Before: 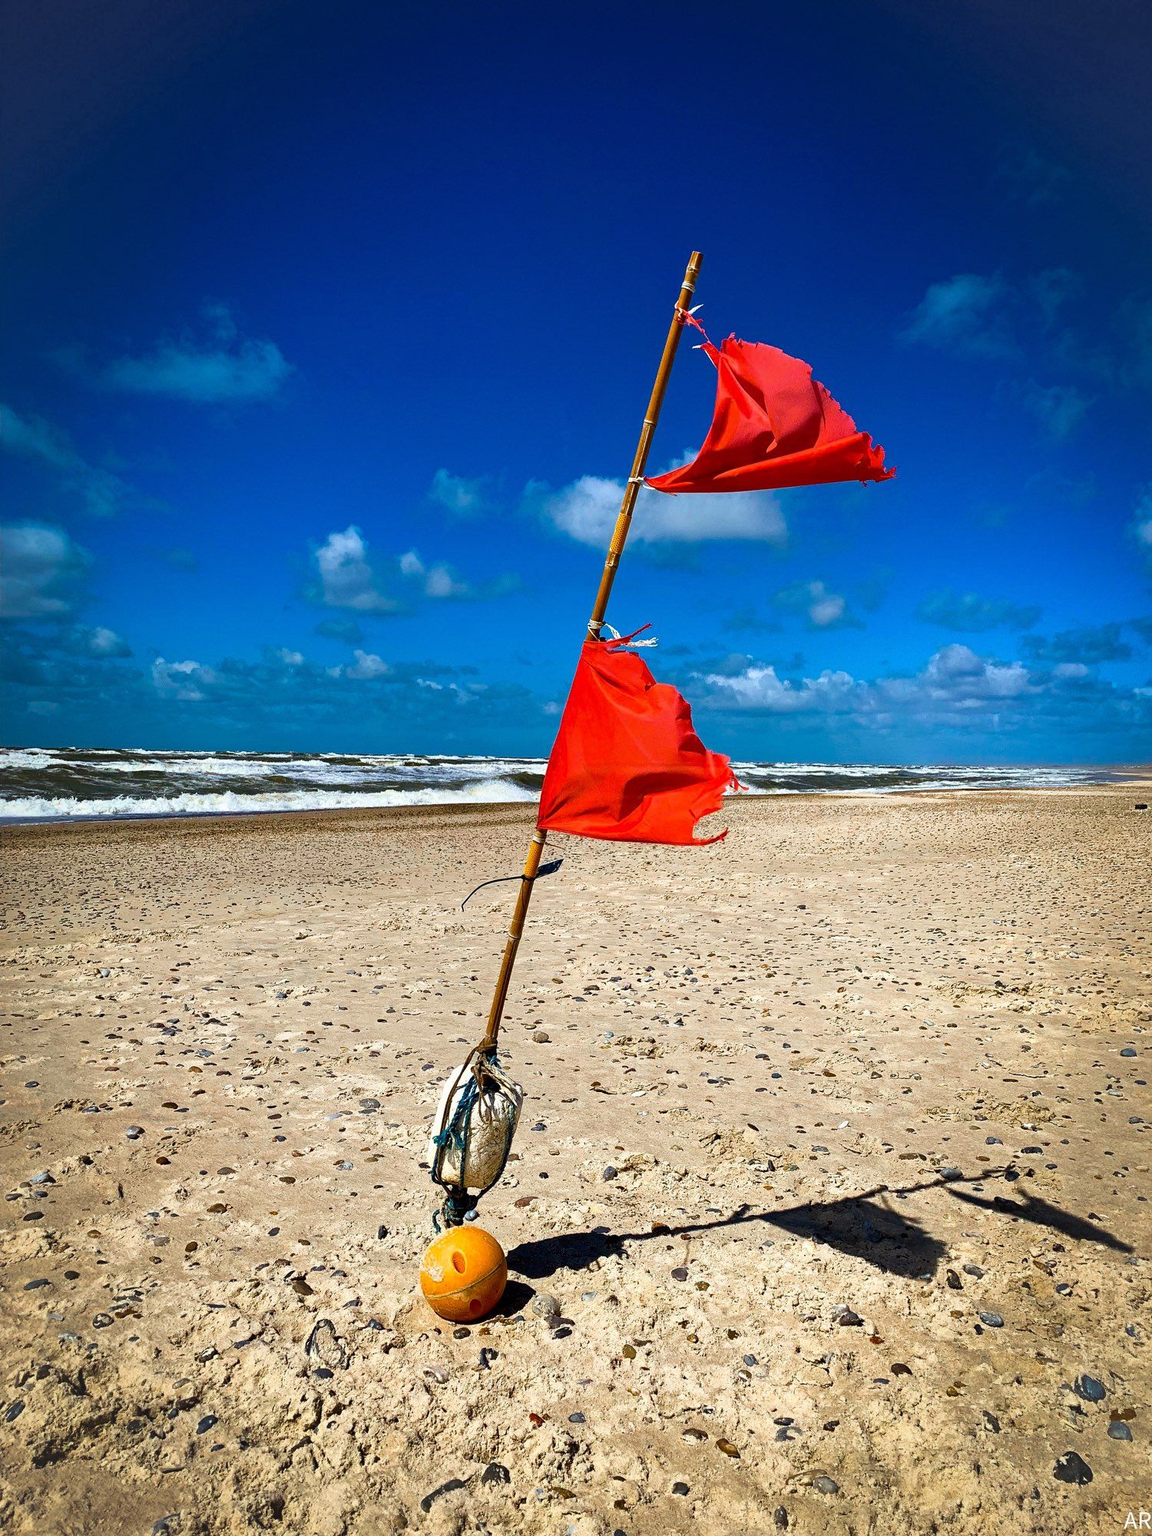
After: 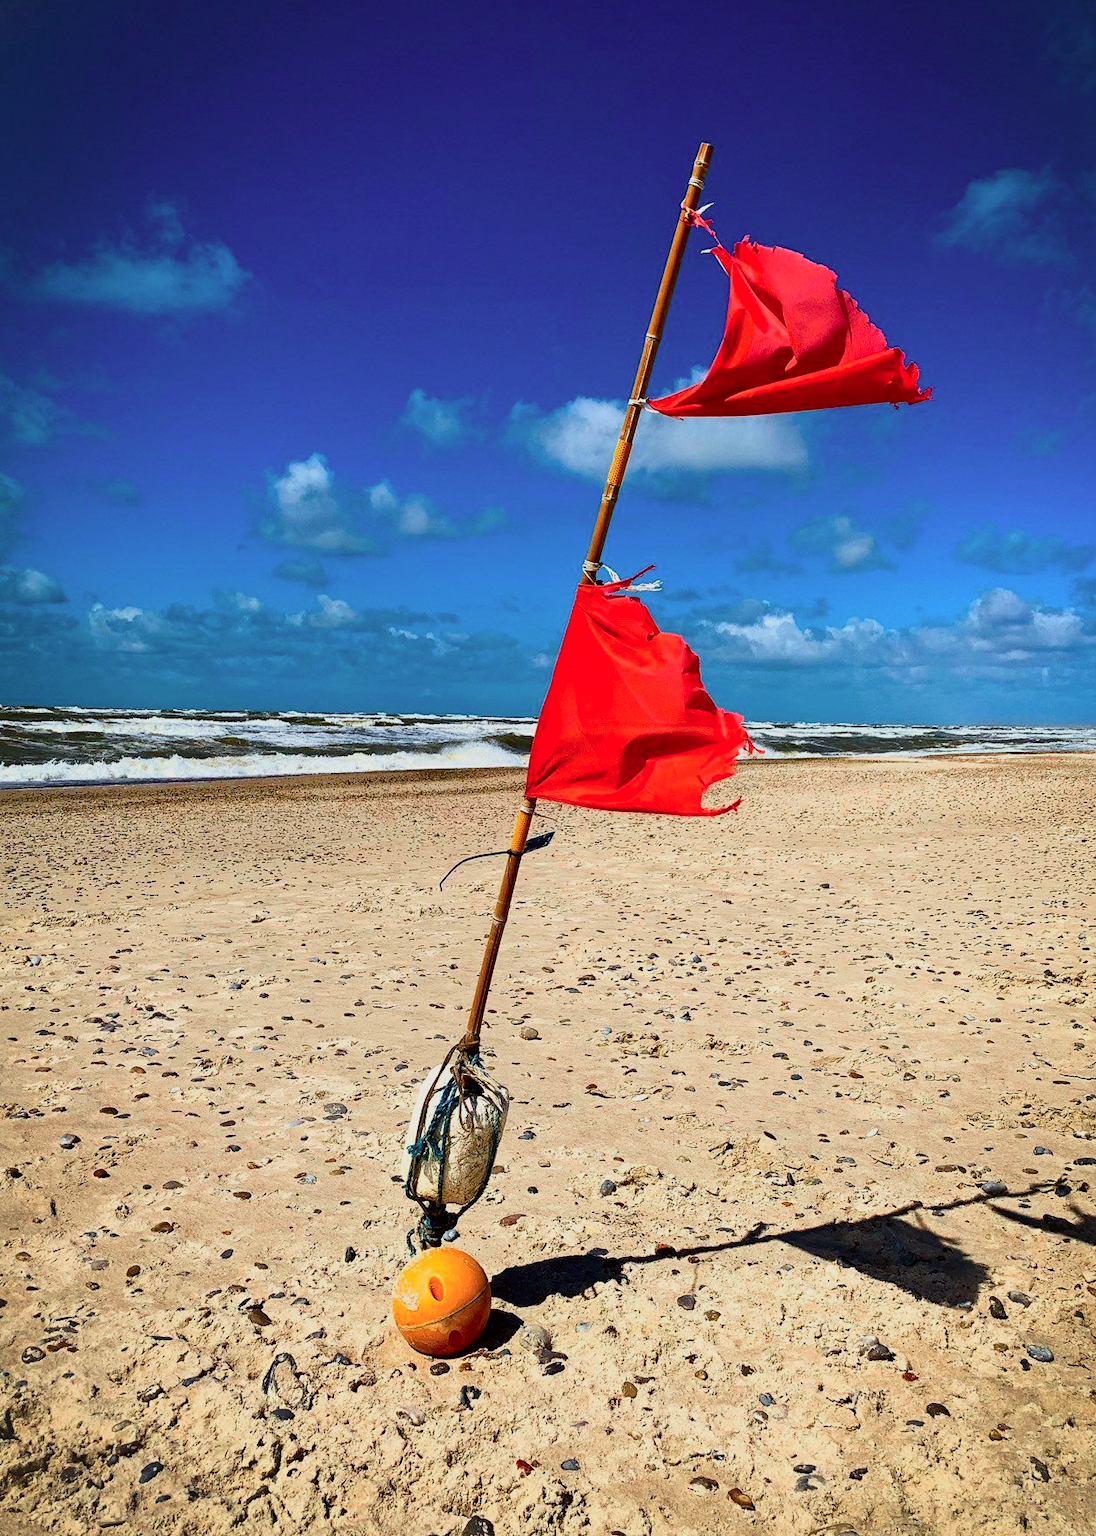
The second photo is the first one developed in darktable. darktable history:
tone curve: curves: ch0 [(0, 0) (0.091, 0.074) (0.184, 0.168) (0.491, 0.519) (0.748, 0.765) (1, 0.919)]; ch1 [(0, 0) (0.179, 0.173) (0.322, 0.32) (0.424, 0.424) (0.502, 0.504) (0.56, 0.578) (0.631, 0.667) (0.777, 0.806) (1, 1)]; ch2 [(0, 0) (0.434, 0.447) (0.483, 0.487) (0.547, 0.564) (0.676, 0.673) (1, 1)], color space Lab, independent channels, preserve colors none
crop: left 6.446%, top 8.188%, right 9.538%, bottom 3.548%
